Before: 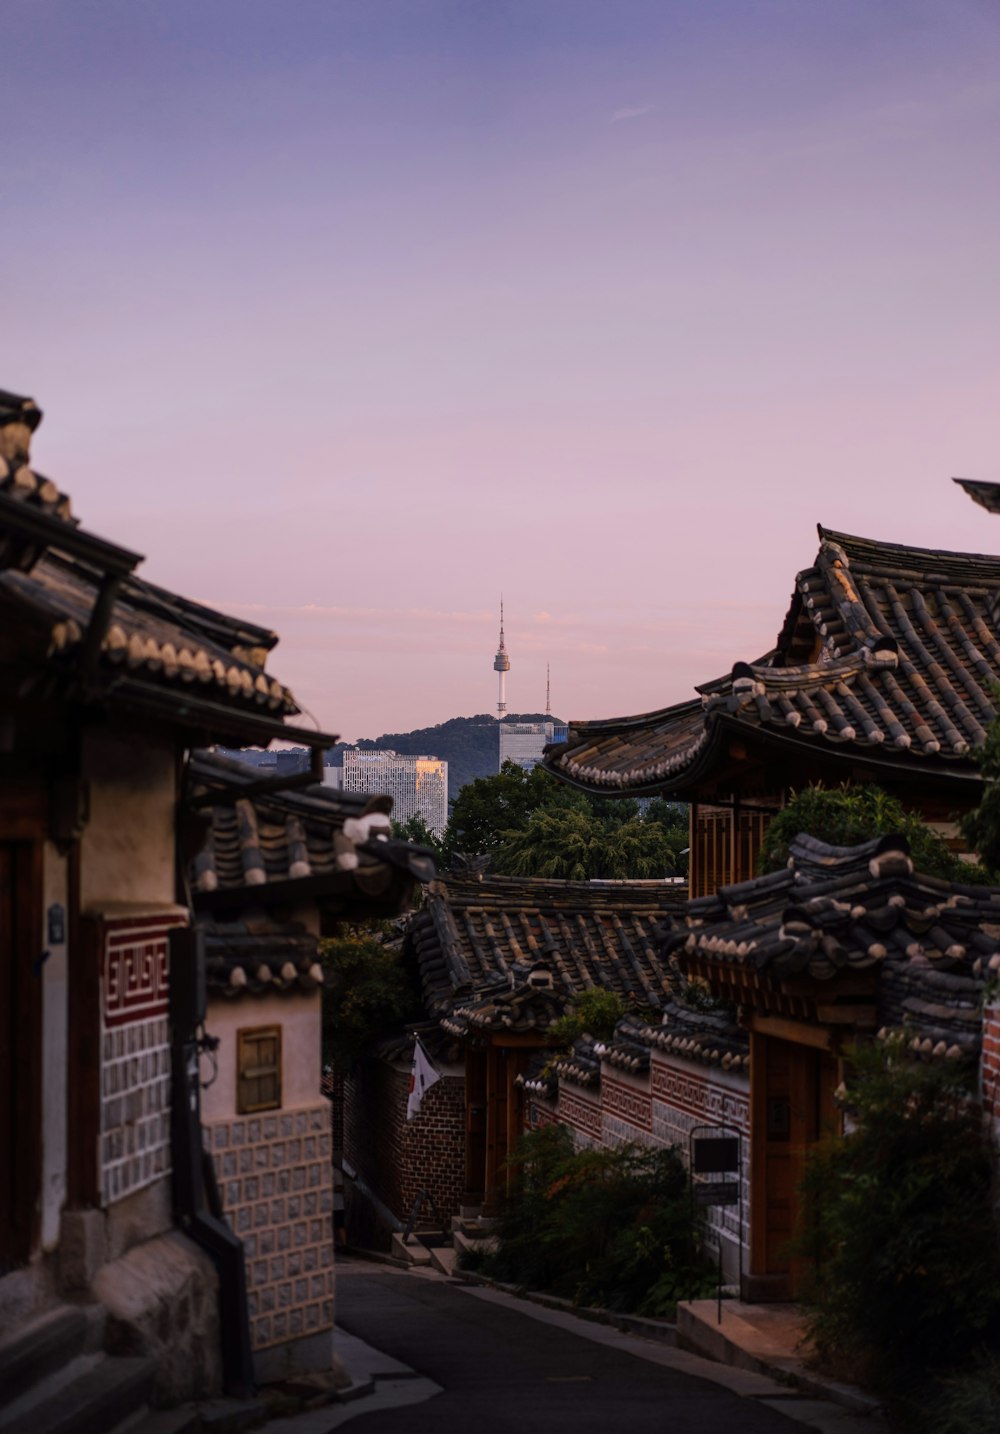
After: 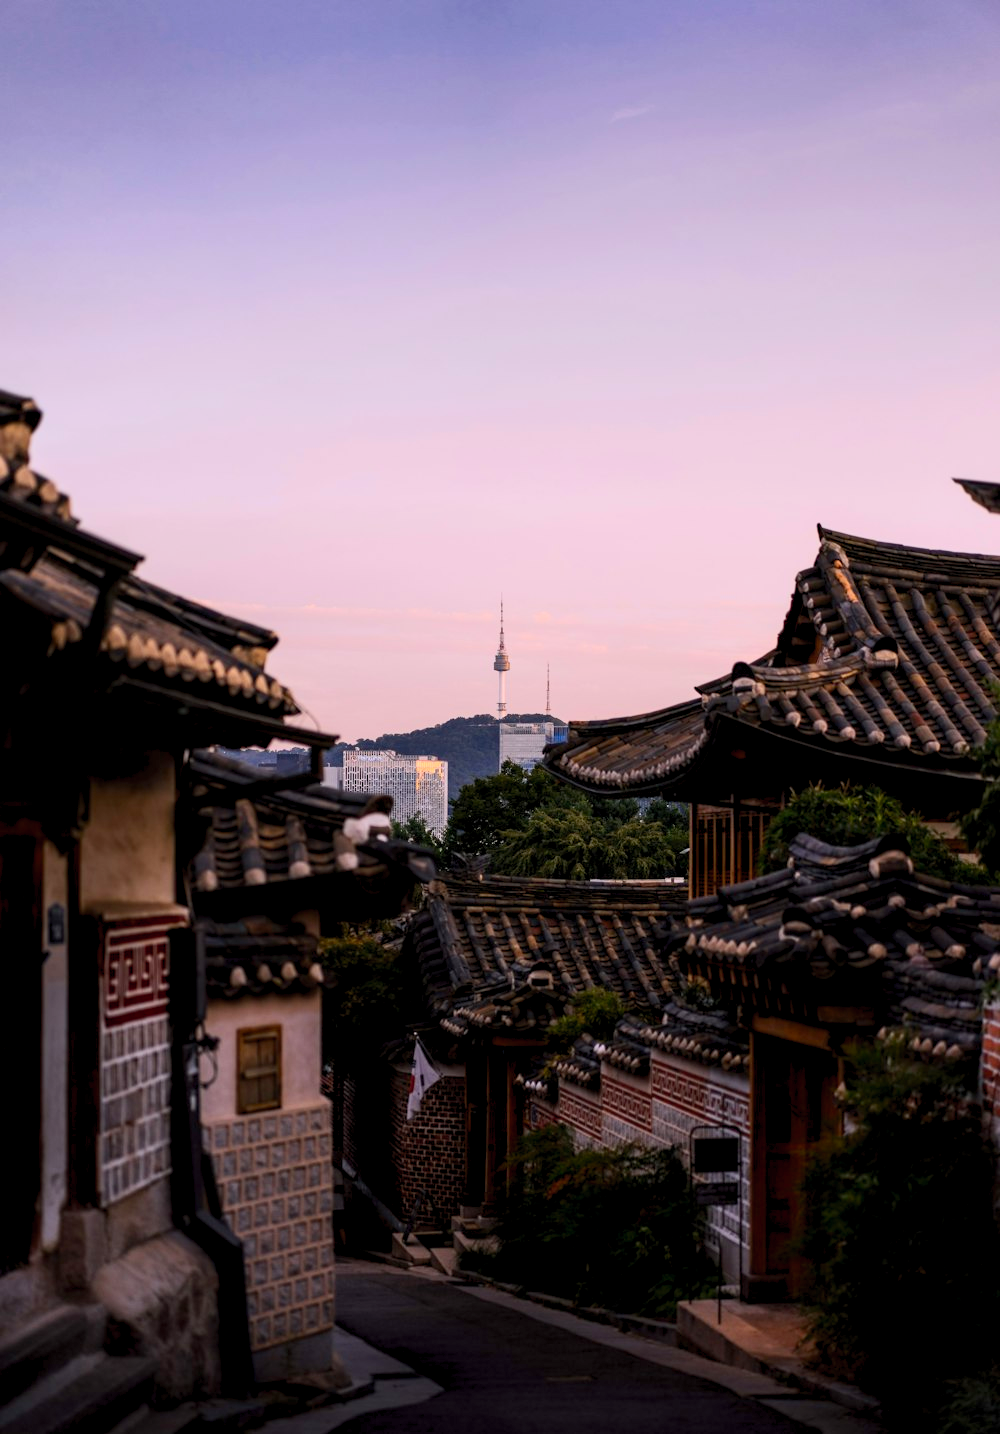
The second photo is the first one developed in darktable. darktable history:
contrast brightness saturation: contrast 0.204, brightness 0.163, saturation 0.227
color balance rgb: global offset › luminance -0.471%, perceptual saturation grading › global saturation -4.175%, global vibrance 10.975%
